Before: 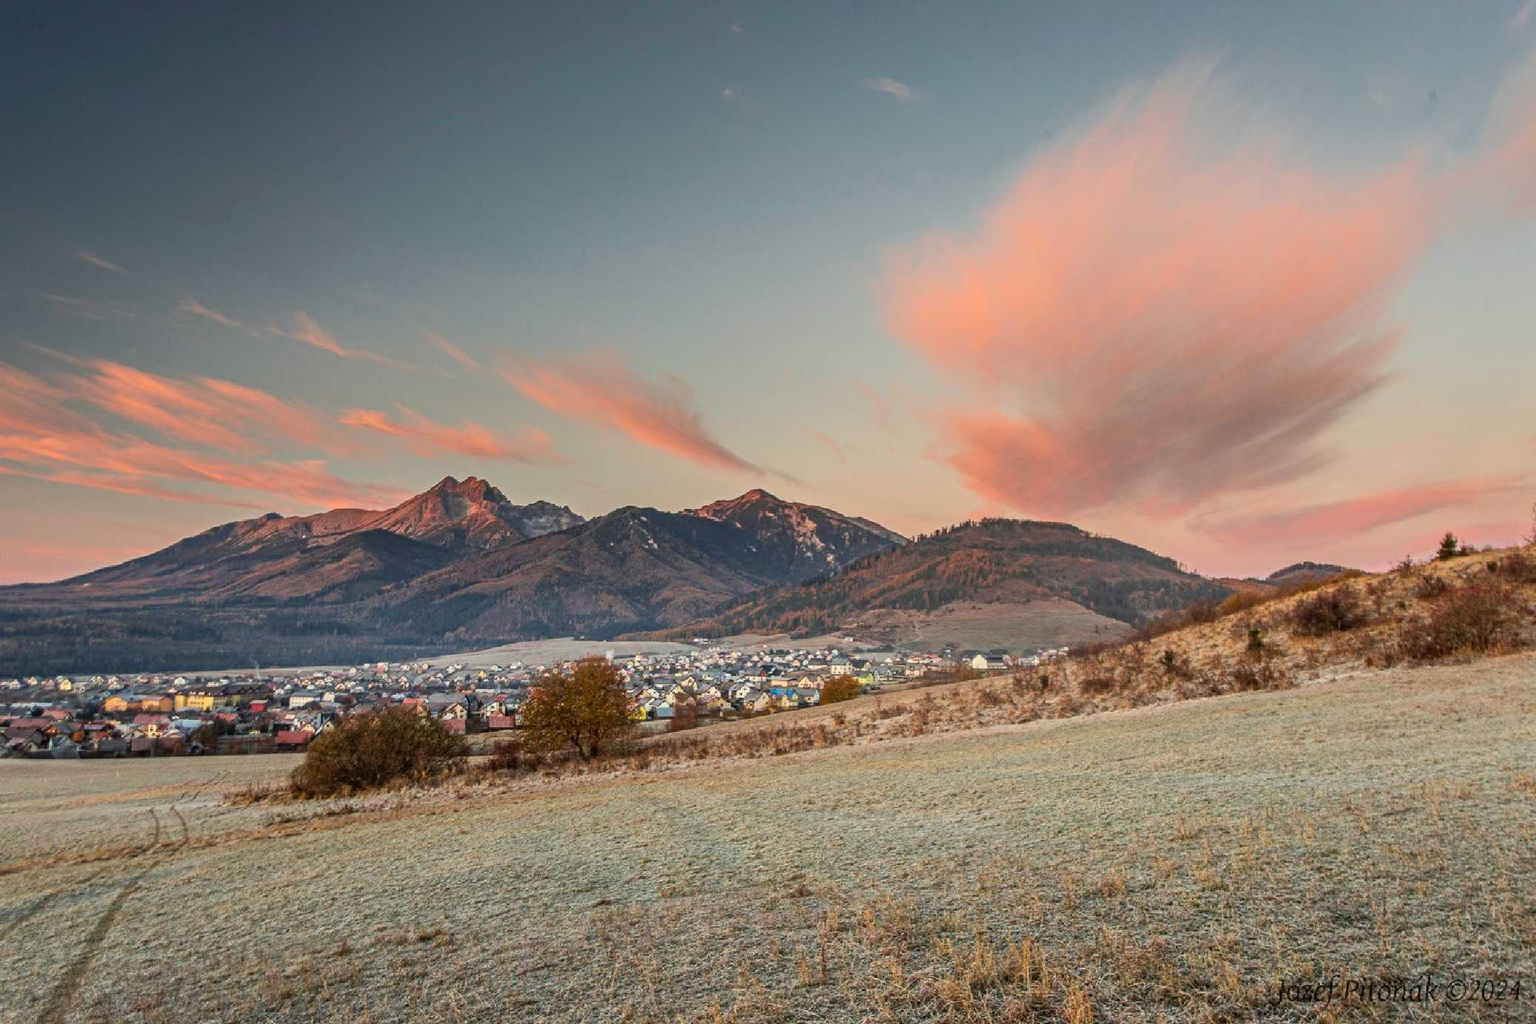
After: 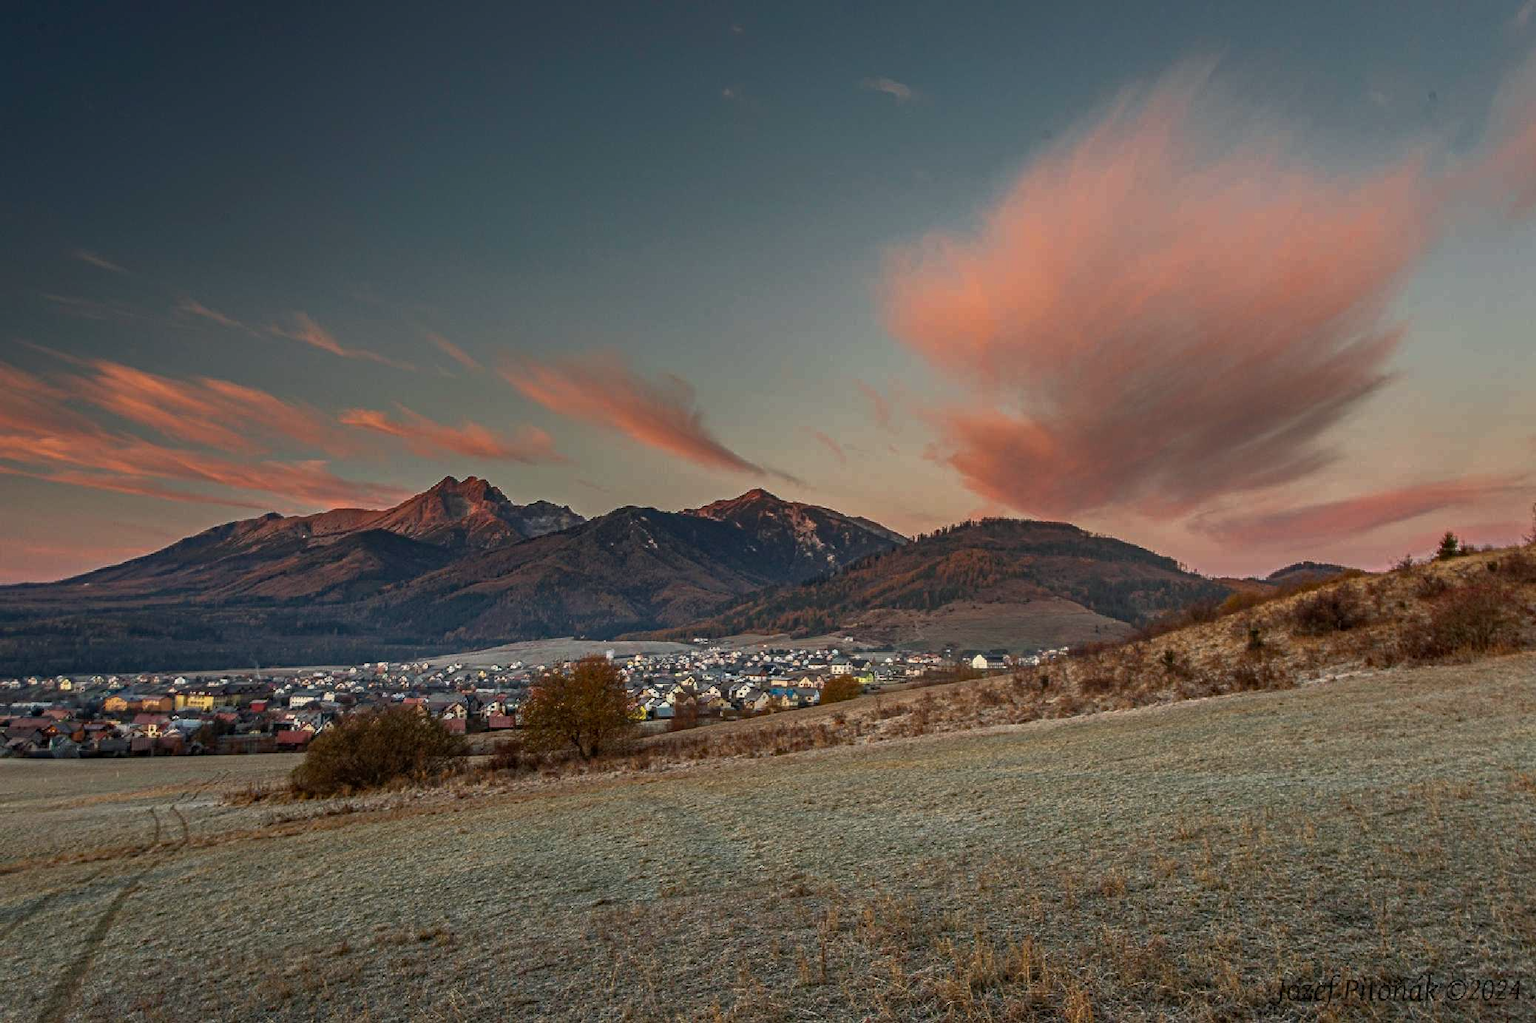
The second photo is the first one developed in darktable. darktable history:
rgb curve: curves: ch0 [(0, 0) (0.415, 0.237) (1, 1)]
haze removal: compatibility mode true, adaptive false
